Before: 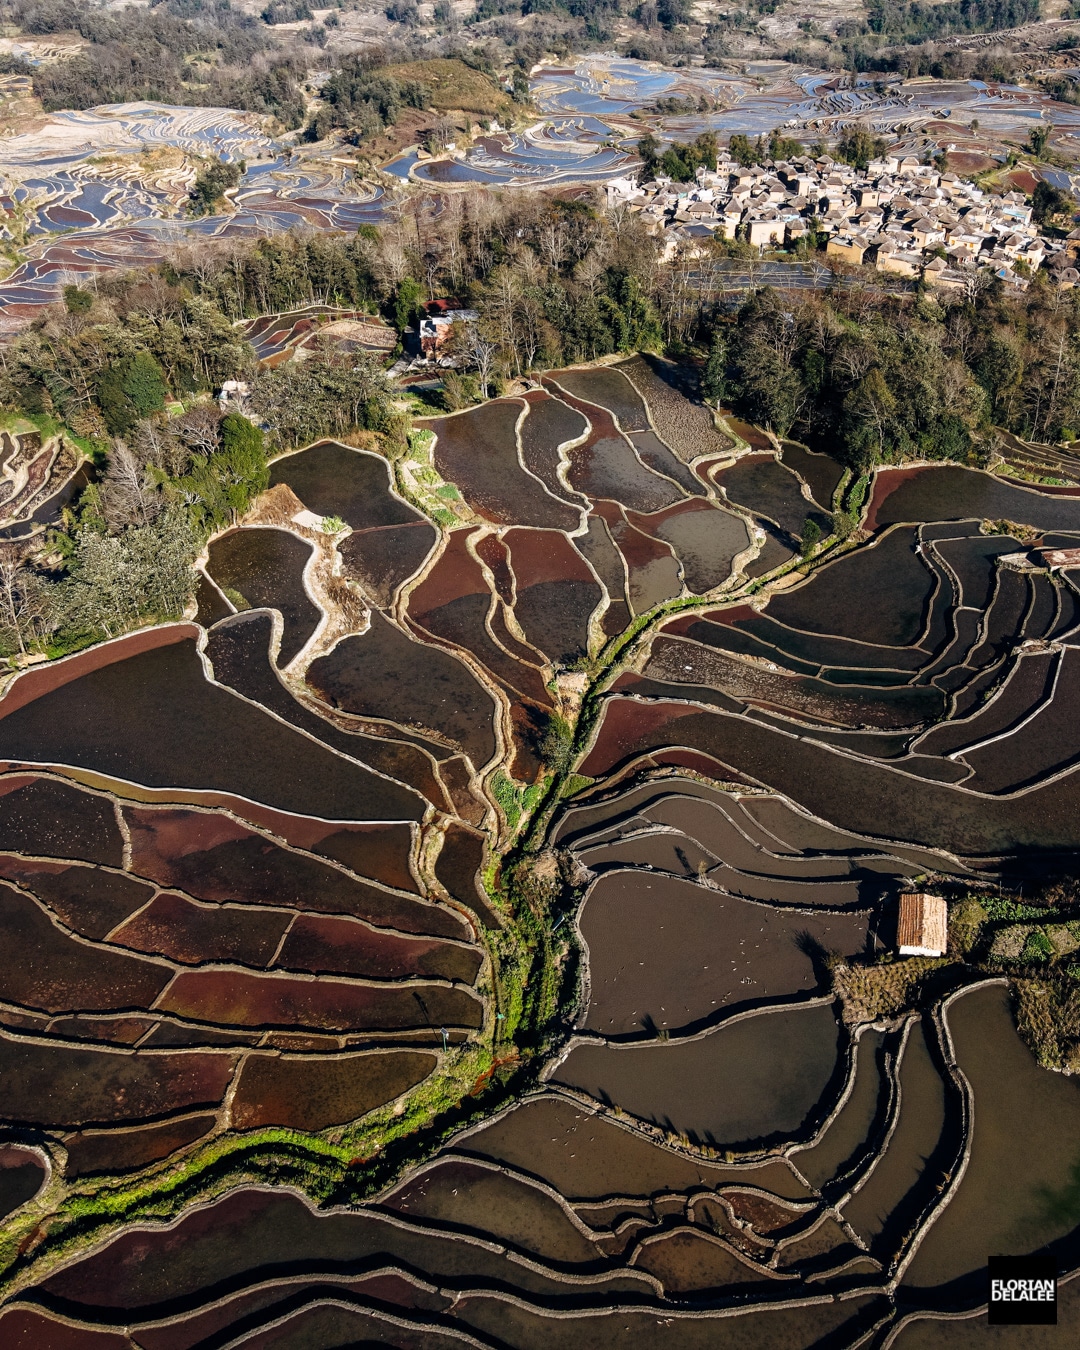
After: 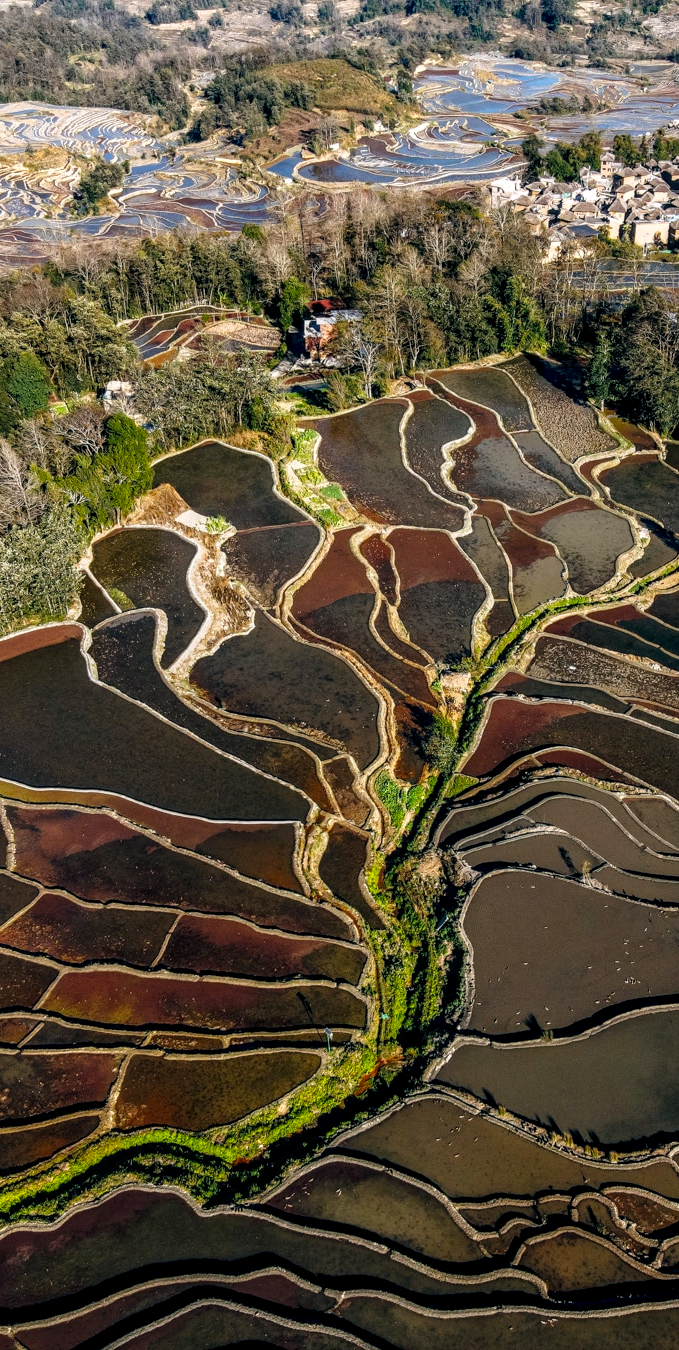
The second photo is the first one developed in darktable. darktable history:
color balance rgb: shadows lift › chroma 2.472%, shadows lift › hue 192.62°, perceptual saturation grading › global saturation 29.868%
crop: left 10.747%, right 26.337%
local contrast: detail 130%
